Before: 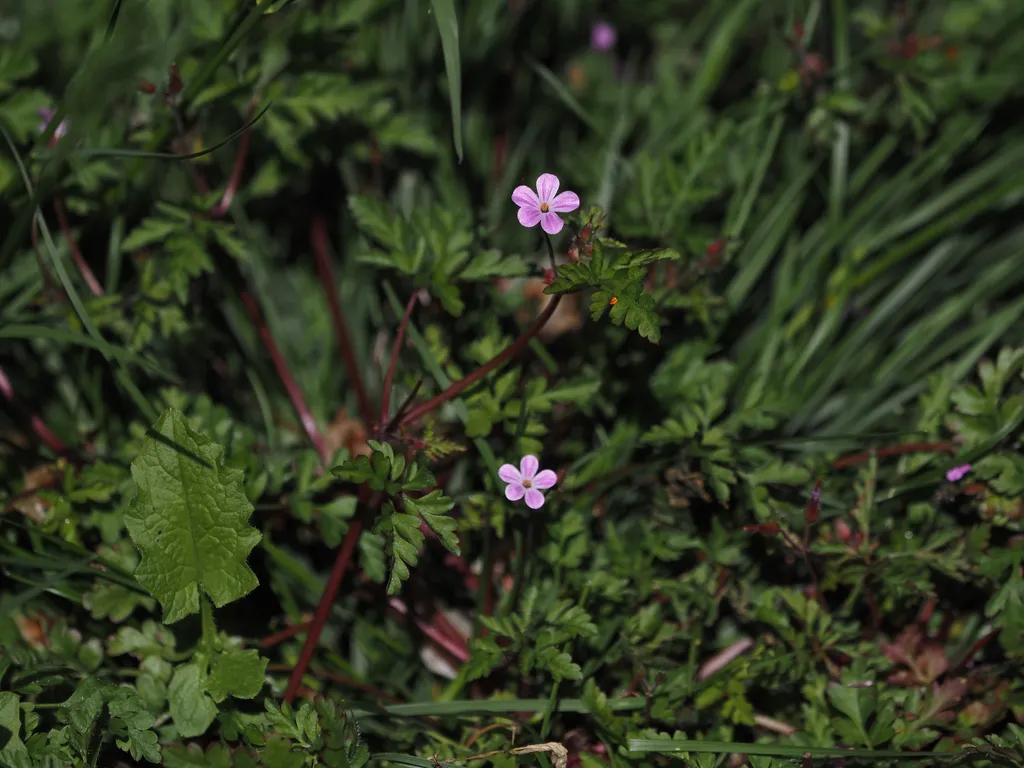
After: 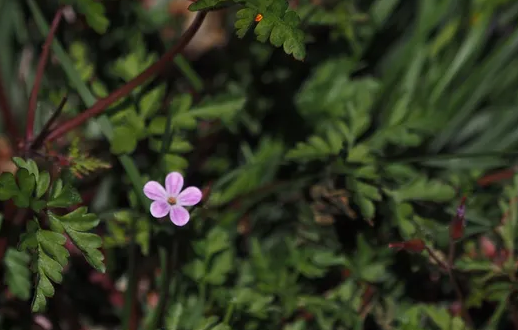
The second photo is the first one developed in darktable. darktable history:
crop: left 34.765%, top 36.856%, right 14.566%, bottom 20.115%
